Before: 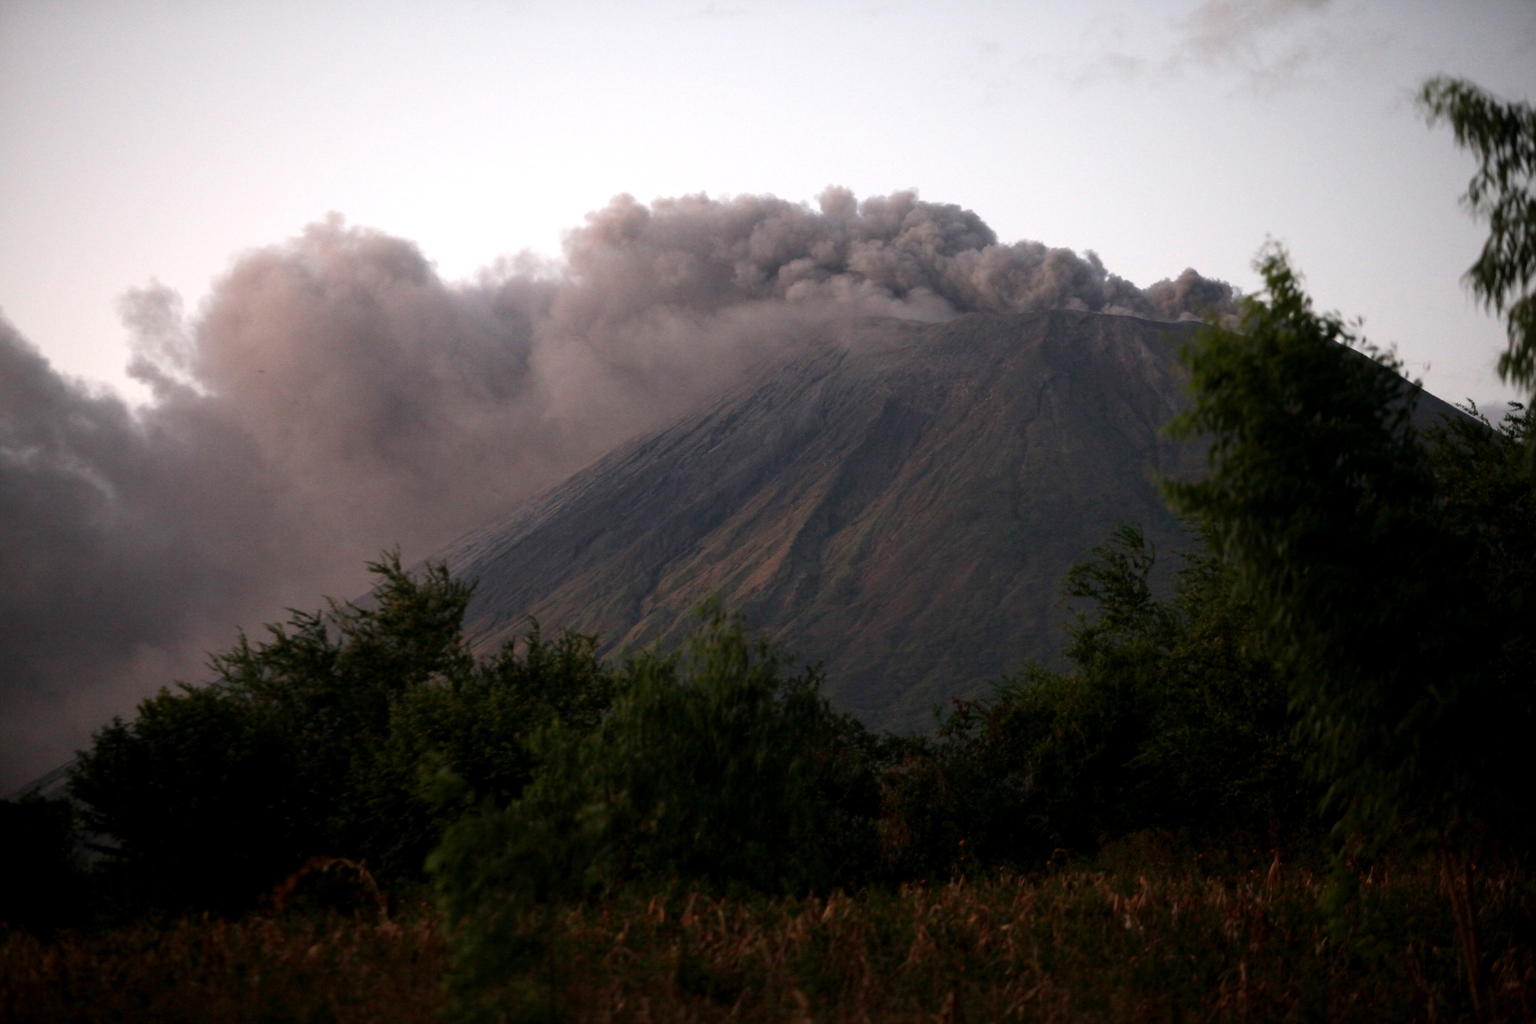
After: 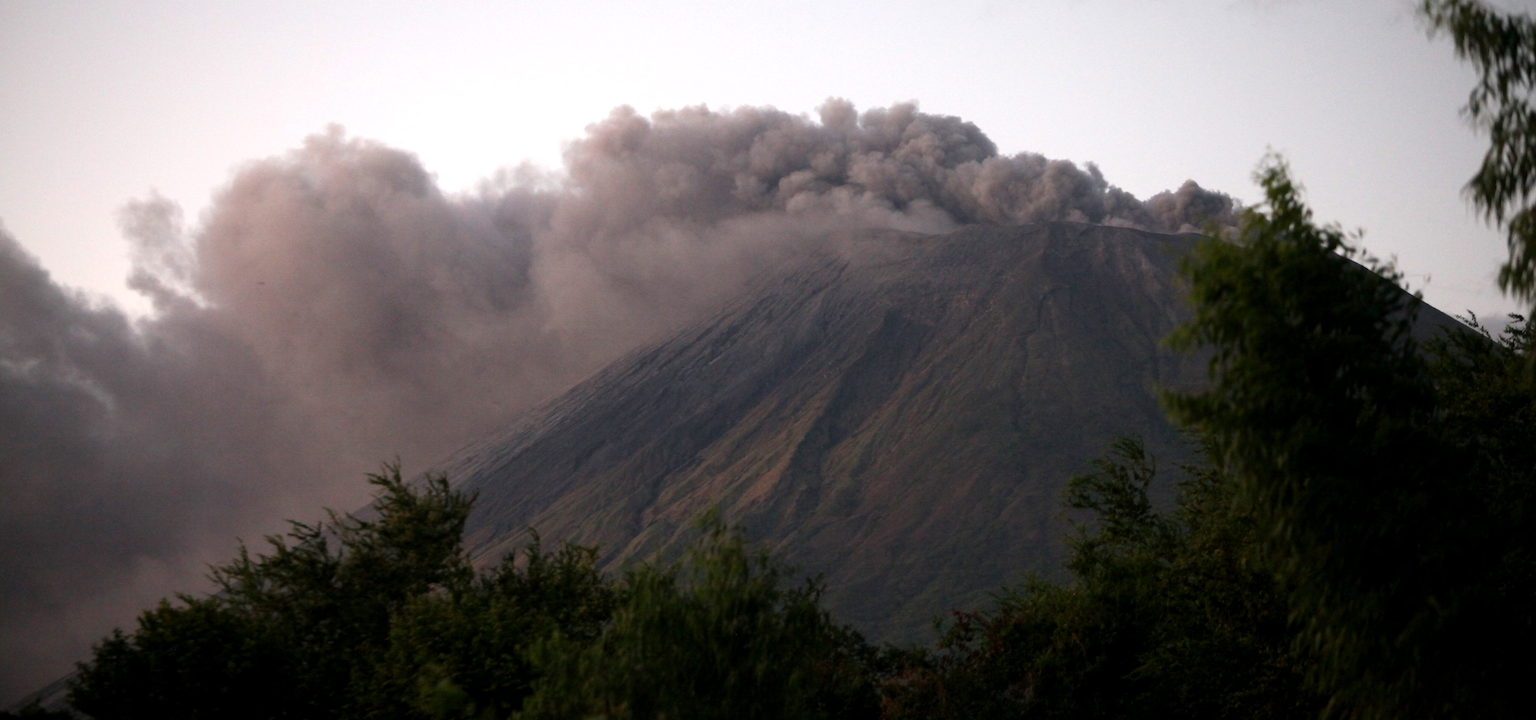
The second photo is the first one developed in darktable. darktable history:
crop and rotate: top 8.664%, bottom 20.999%
